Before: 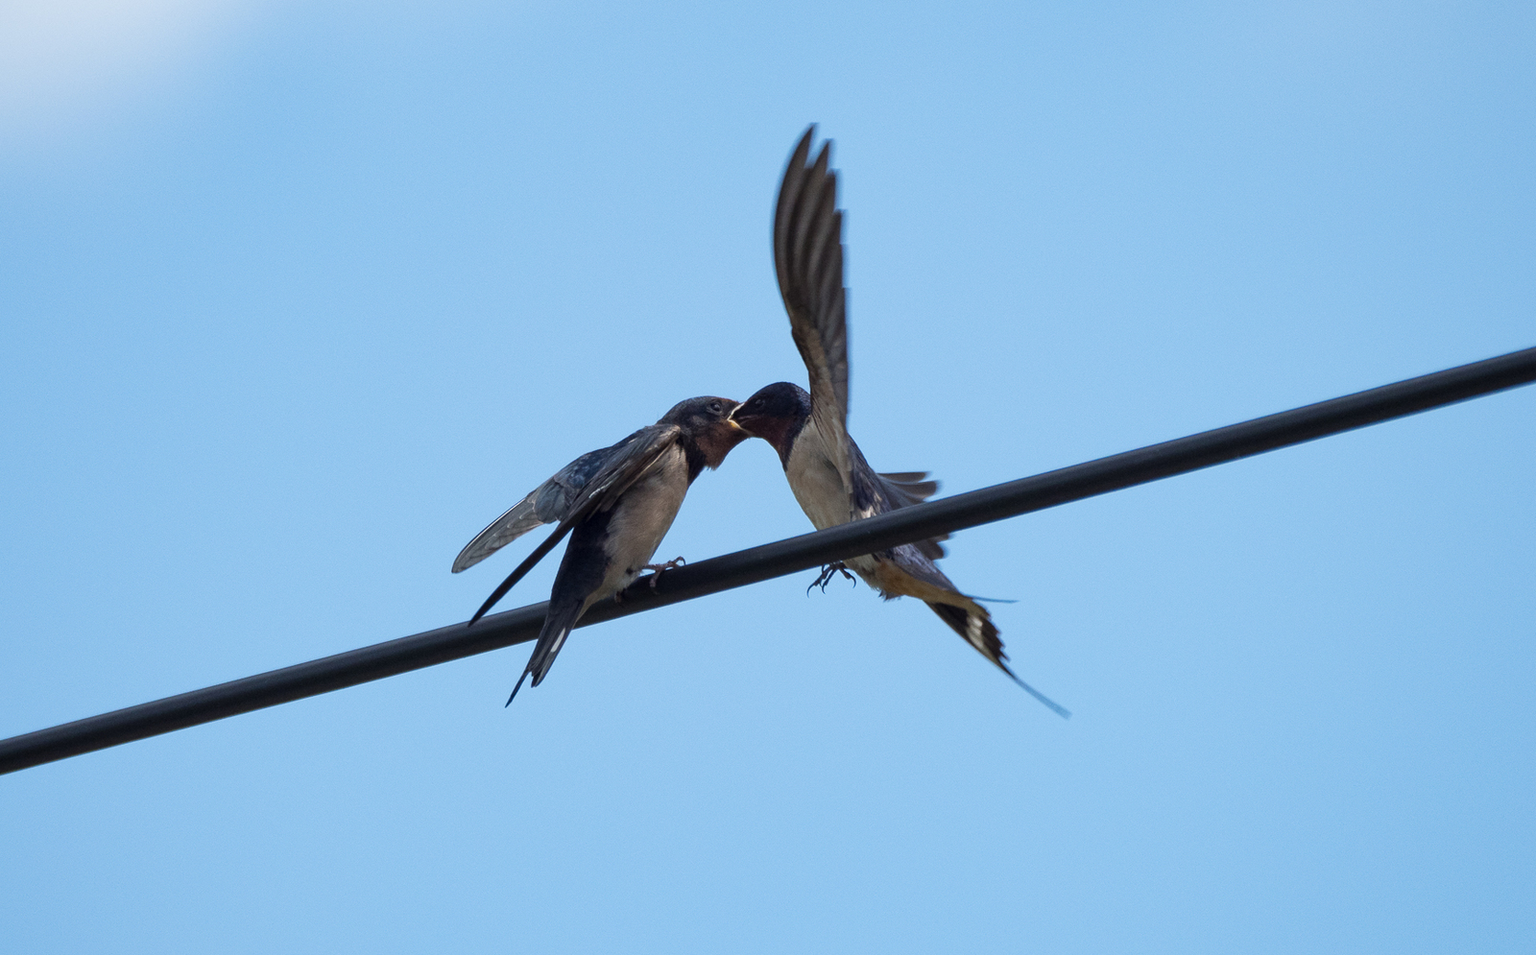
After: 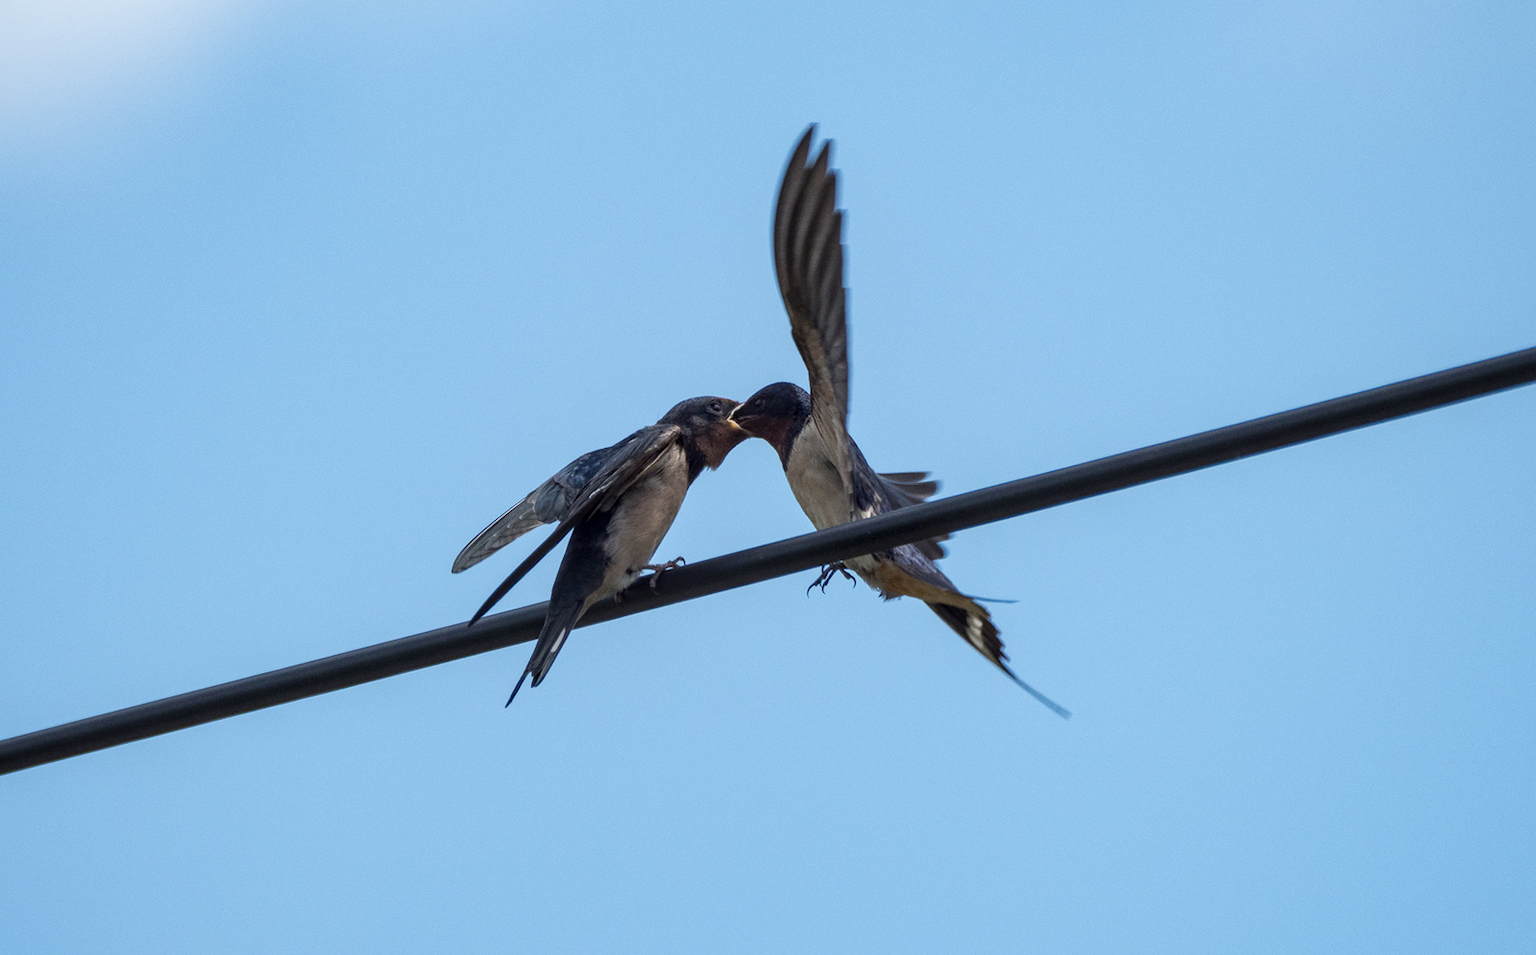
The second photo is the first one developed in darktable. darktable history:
color correction: highlights a* -0.134, highlights b* 0.101
local contrast: on, module defaults
